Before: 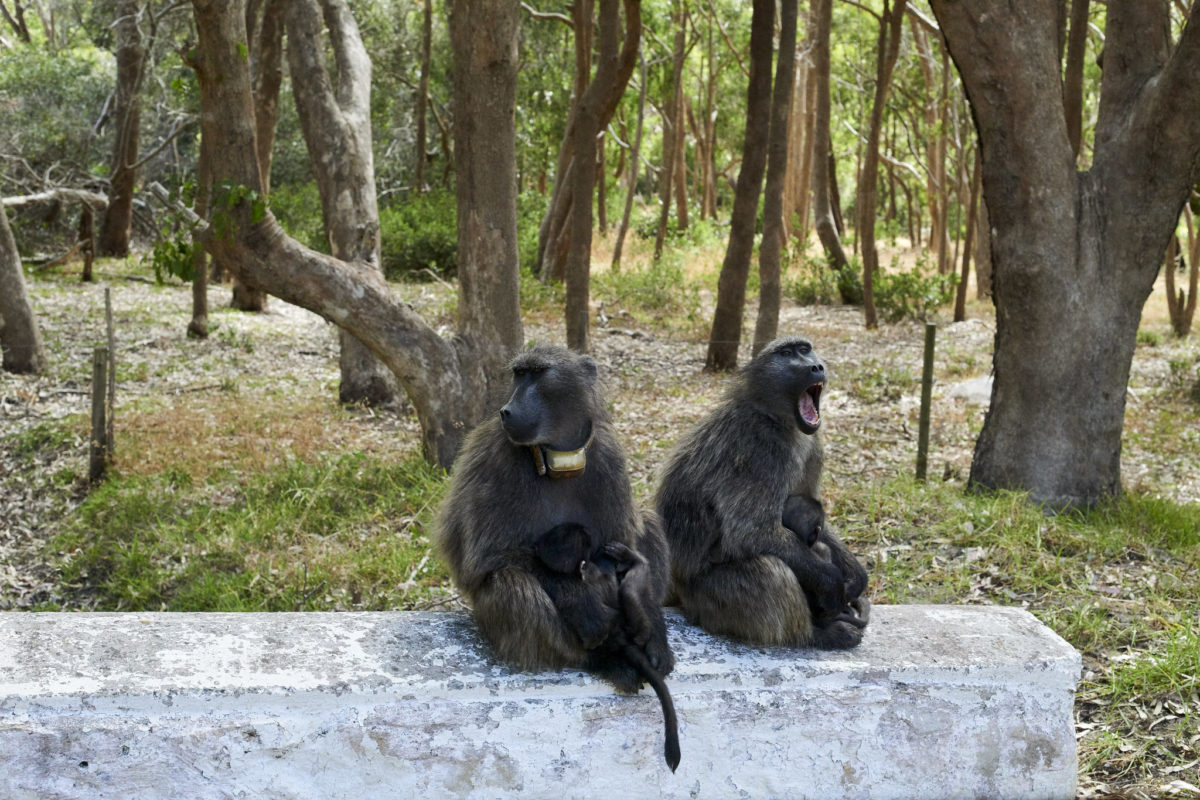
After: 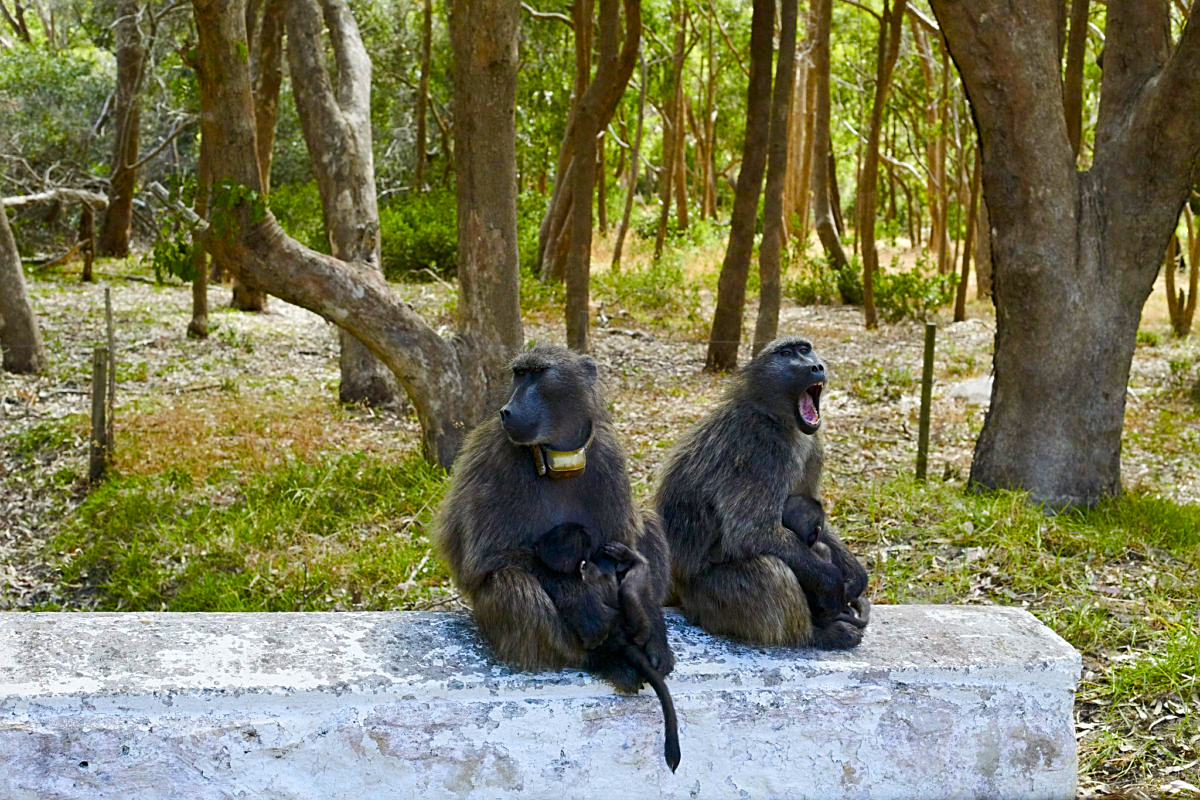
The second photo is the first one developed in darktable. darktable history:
base curve: curves: ch0 [(0, 0) (0.297, 0.298) (1, 1)], preserve colors none
sharpen: on, module defaults
color balance rgb: perceptual saturation grading › global saturation 20%, perceptual saturation grading › highlights -25%, perceptual saturation grading › shadows 25%, global vibrance 50%
